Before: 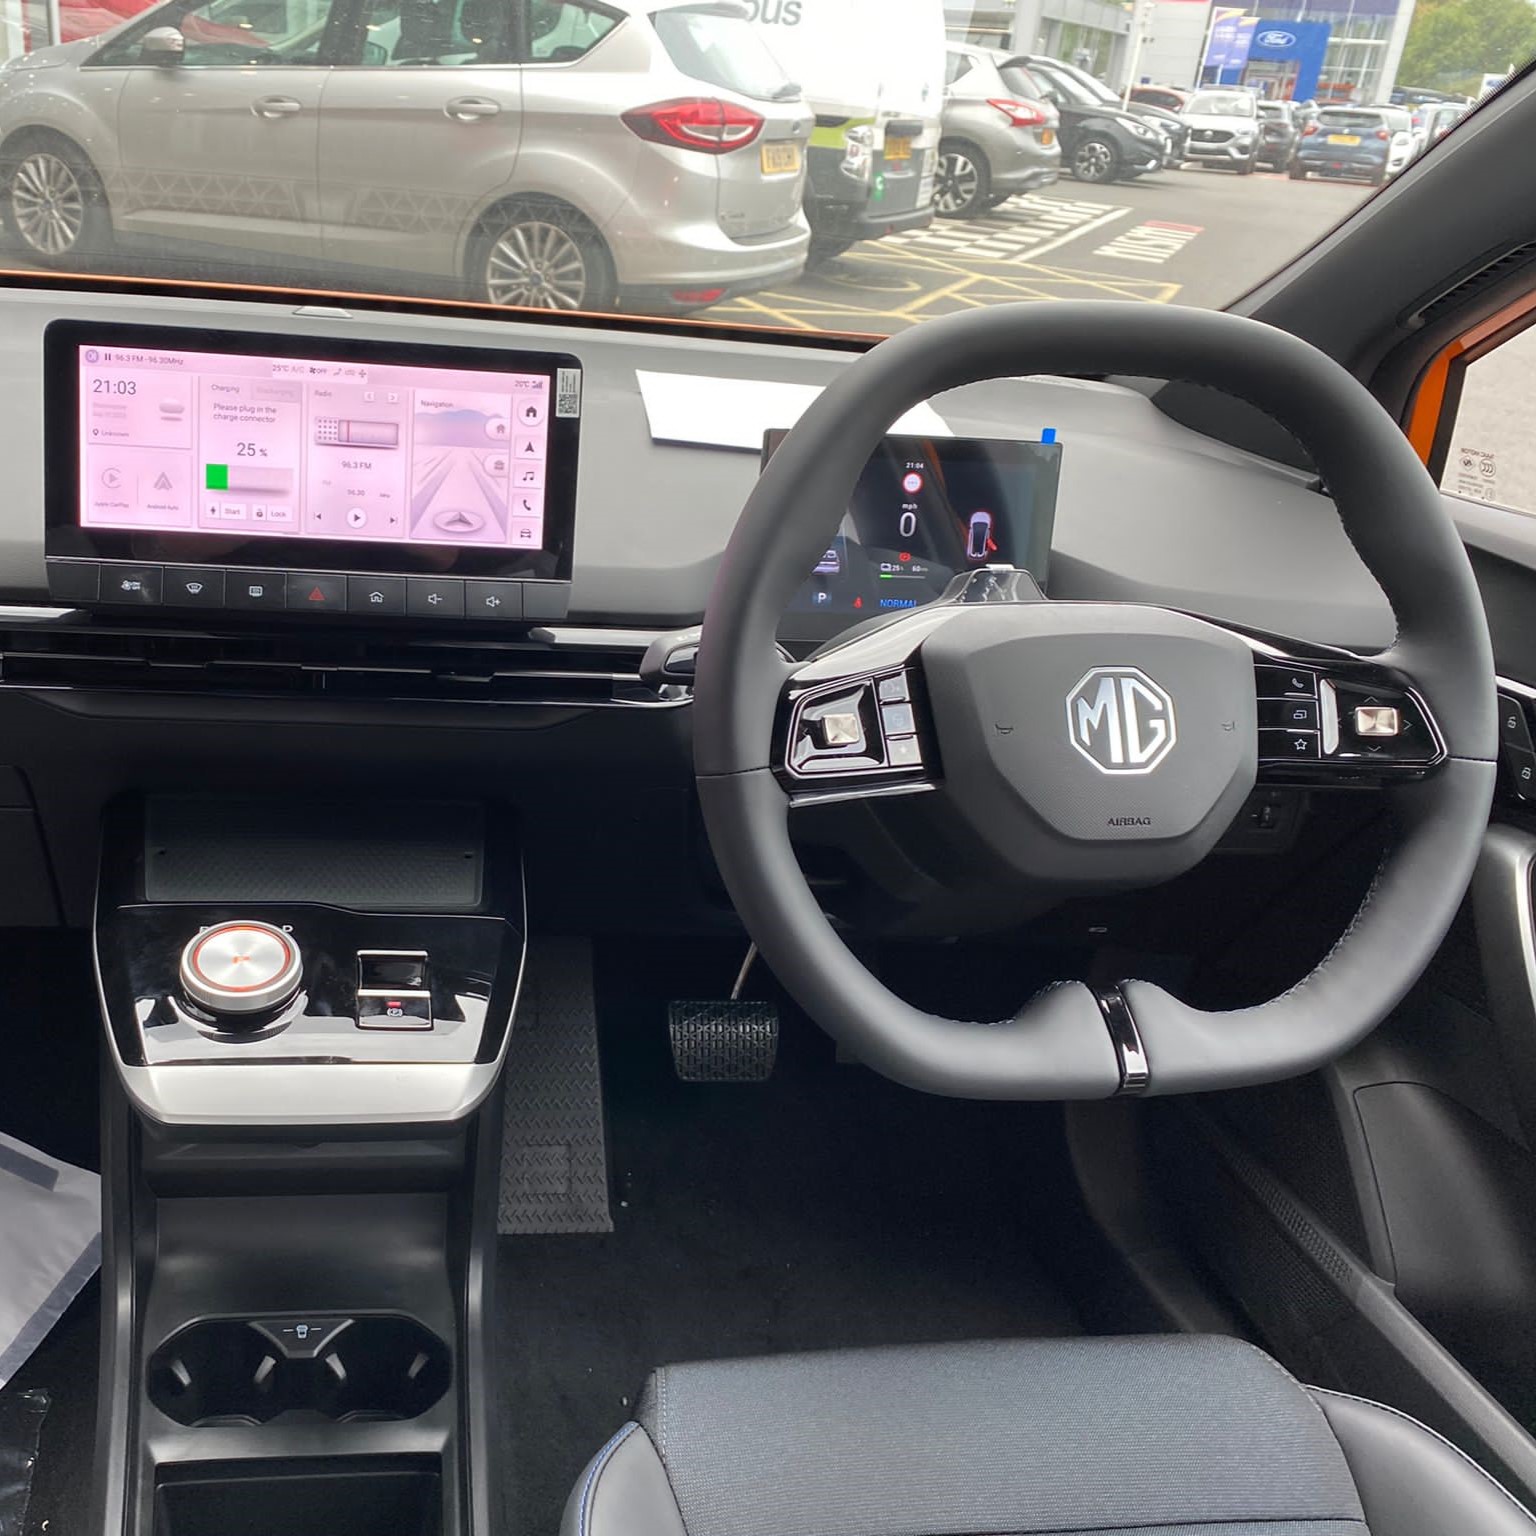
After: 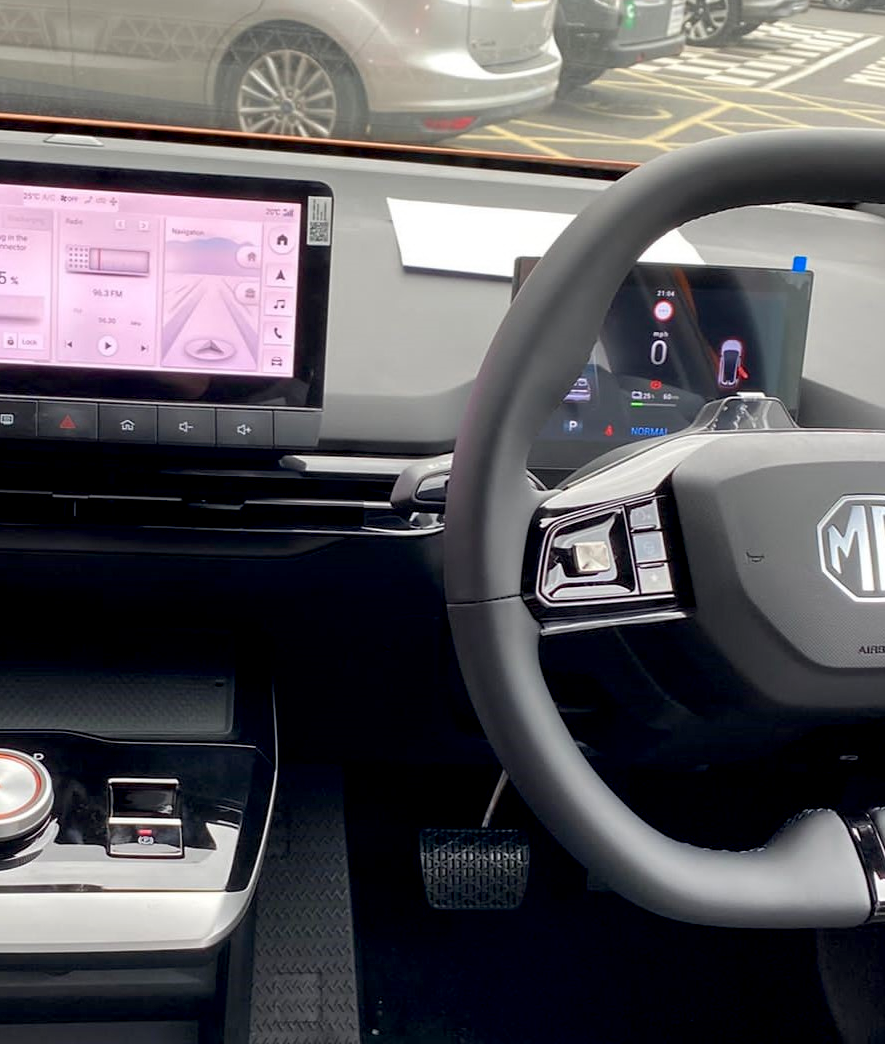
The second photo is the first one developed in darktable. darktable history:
crop: left 16.225%, top 11.203%, right 26.139%, bottom 20.779%
exposure: black level correction 0.009, compensate highlight preservation false
